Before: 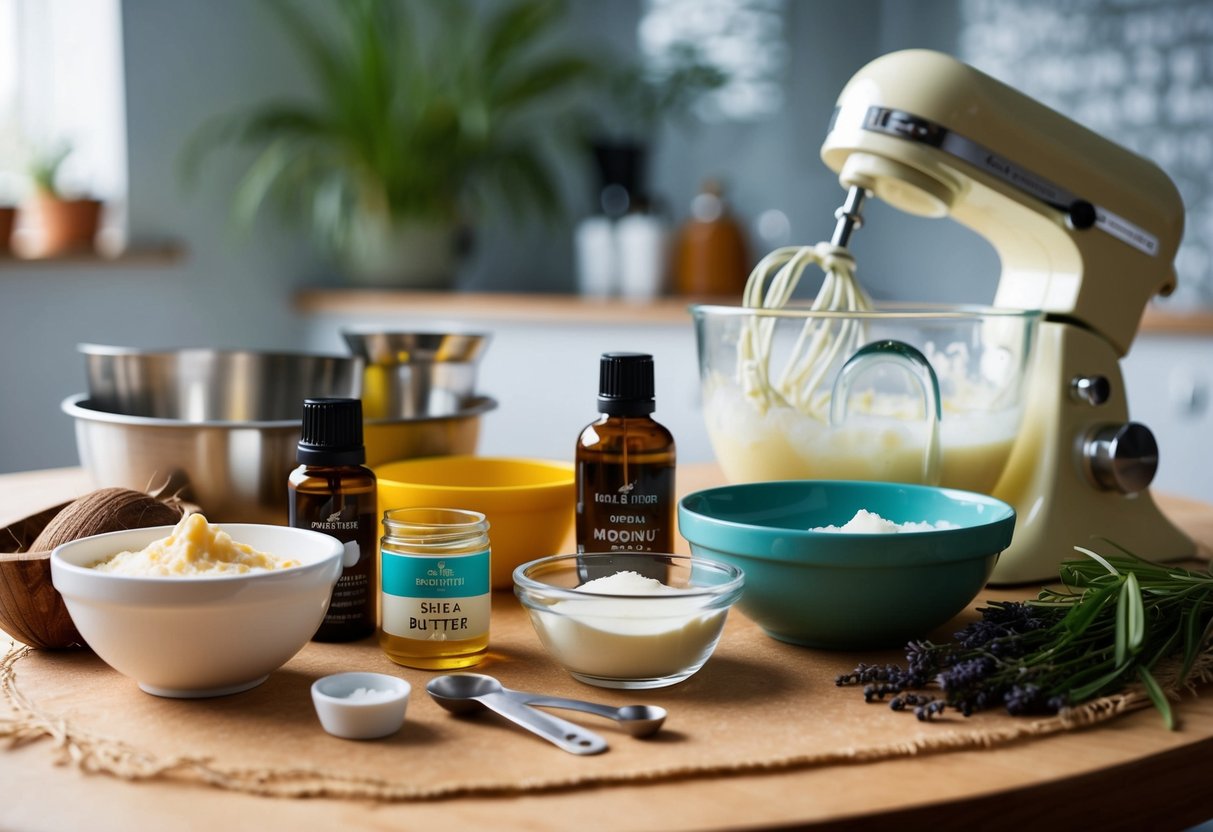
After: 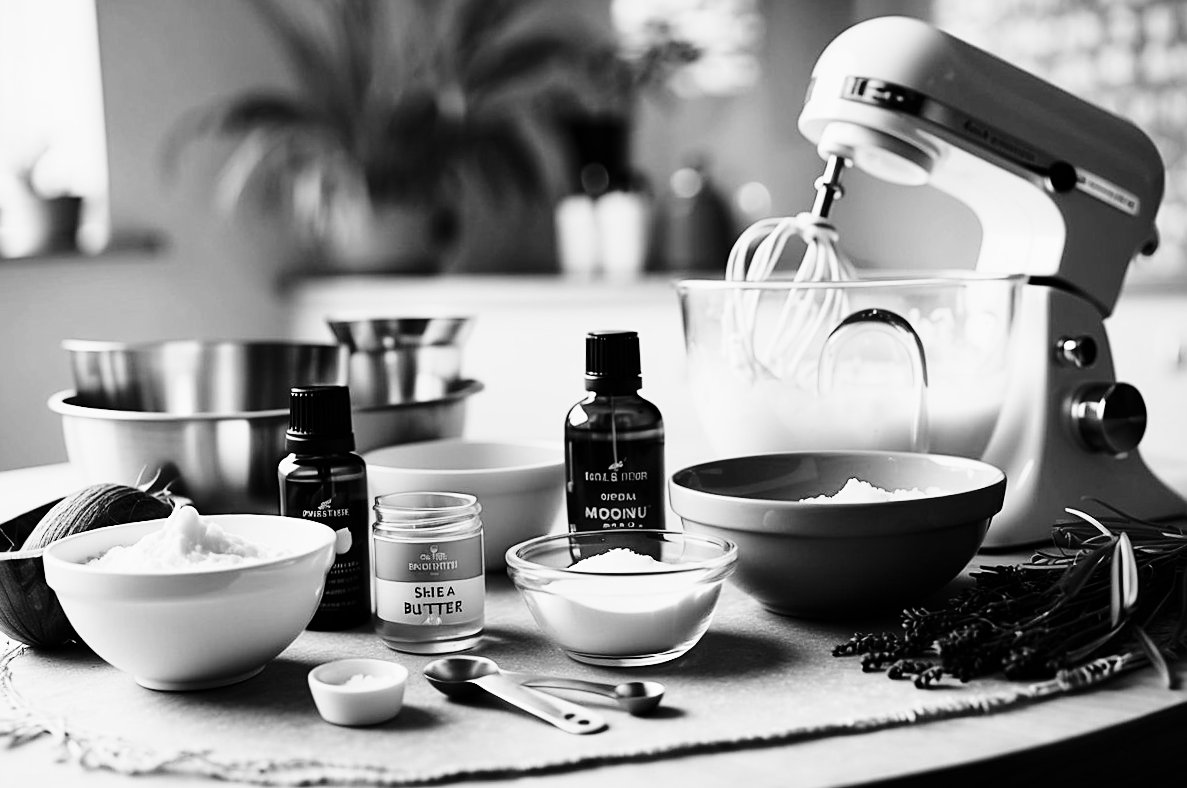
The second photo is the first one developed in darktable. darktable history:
base curve: curves: ch0 [(0, 0) (0.028, 0.03) (0.121, 0.232) (0.46, 0.748) (0.859, 0.968) (1, 1)], preserve colors none
rotate and perspective: rotation -2°, crop left 0.022, crop right 0.978, crop top 0.049, crop bottom 0.951
monochrome: a -6.99, b 35.61, size 1.4
sharpen: on, module defaults
contrast brightness saturation: contrast 0.2, brightness -0.11, saturation 0.1
color correction: saturation 0.85
